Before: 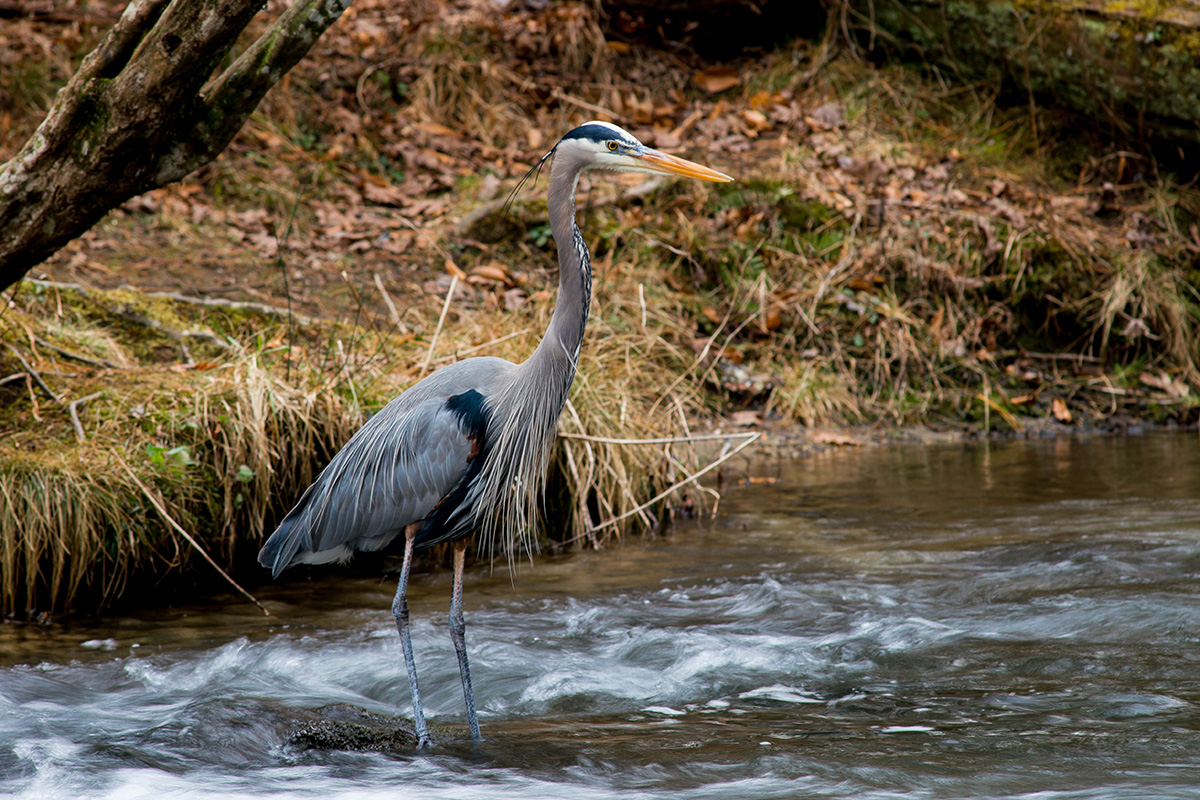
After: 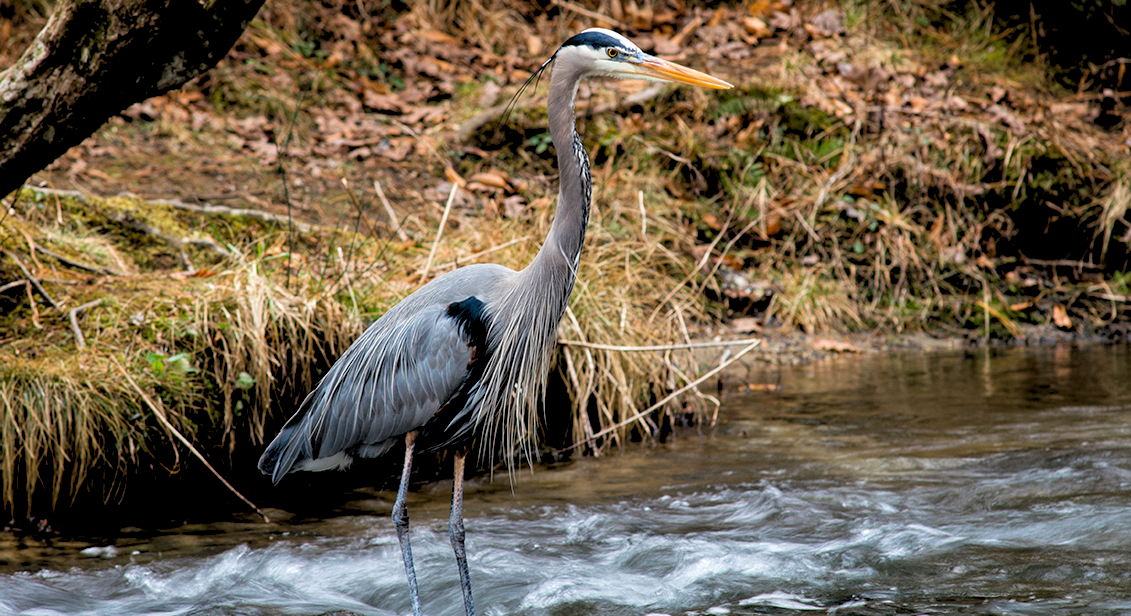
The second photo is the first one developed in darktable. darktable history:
local contrast: highlights 100%, shadows 100%, detail 120%, midtone range 0.2
crop and rotate: angle 0.03°, top 11.643%, right 5.651%, bottom 11.189%
rgb levels: levels [[0.013, 0.434, 0.89], [0, 0.5, 1], [0, 0.5, 1]]
